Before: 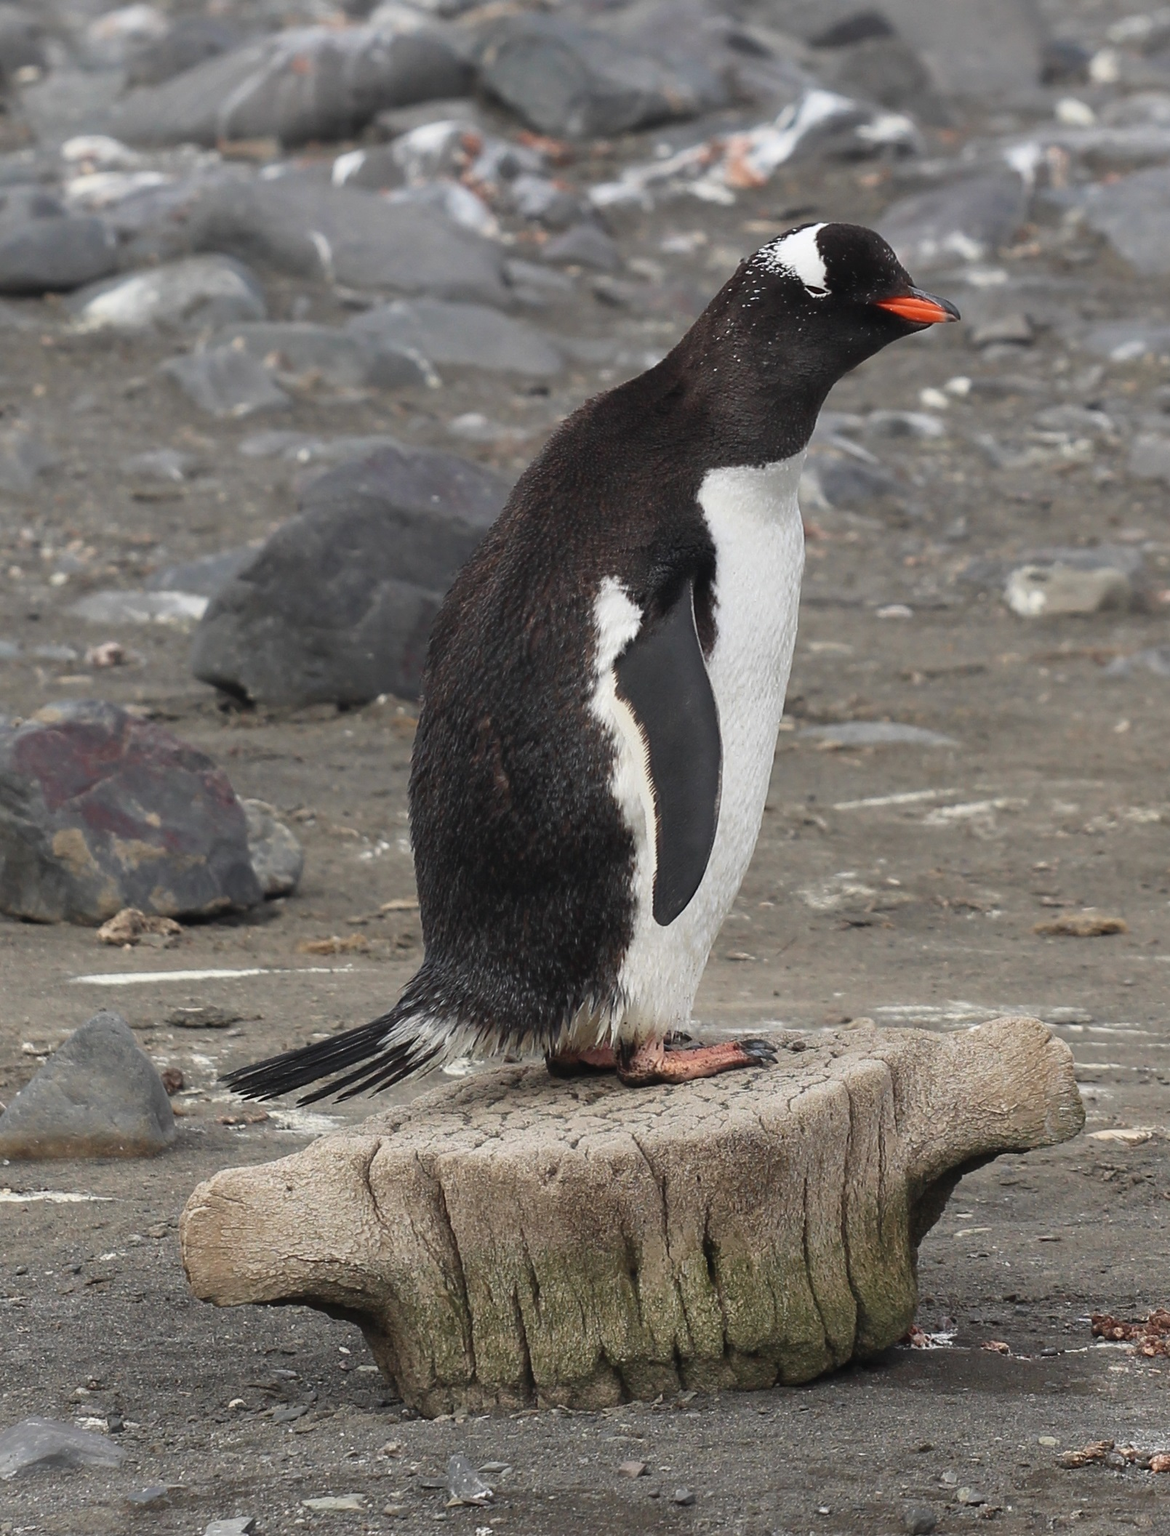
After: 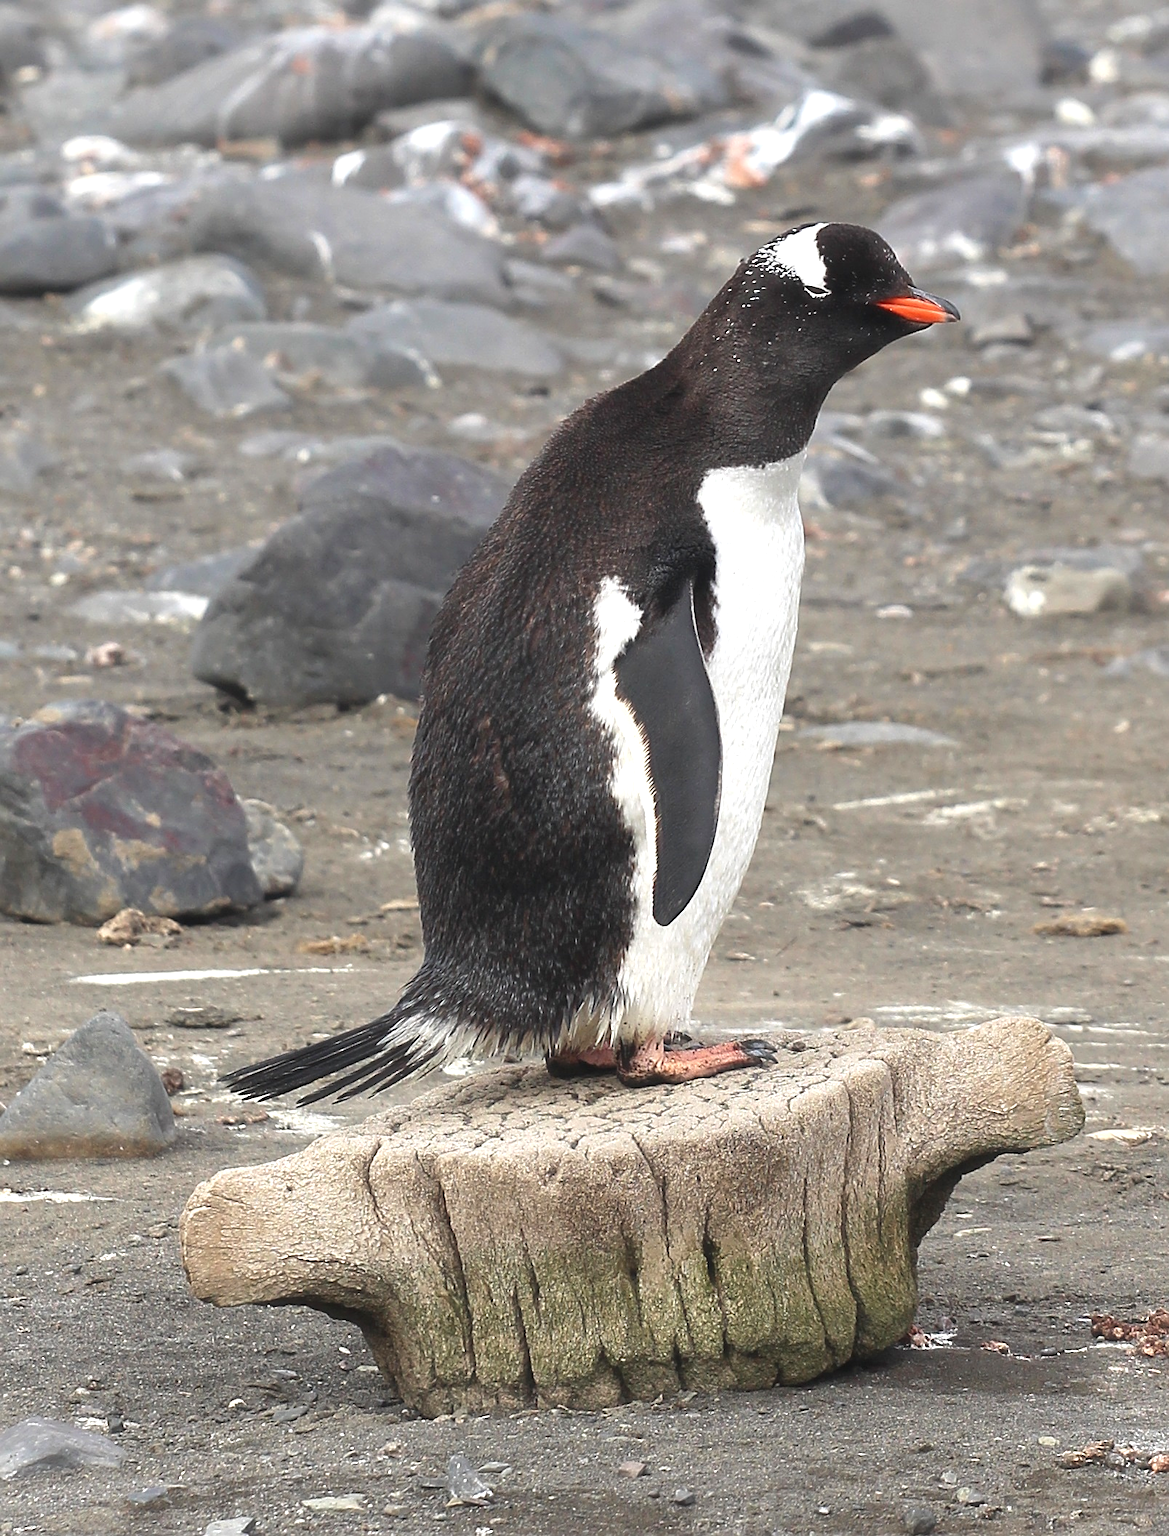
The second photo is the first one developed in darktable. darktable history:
haze removal: strength -0.05
exposure: black level correction 0, exposure 0.7 EV, compensate exposure bias true, compensate highlight preservation false
color balance rgb: global vibrance 20%
sharpen: on, module defaults
